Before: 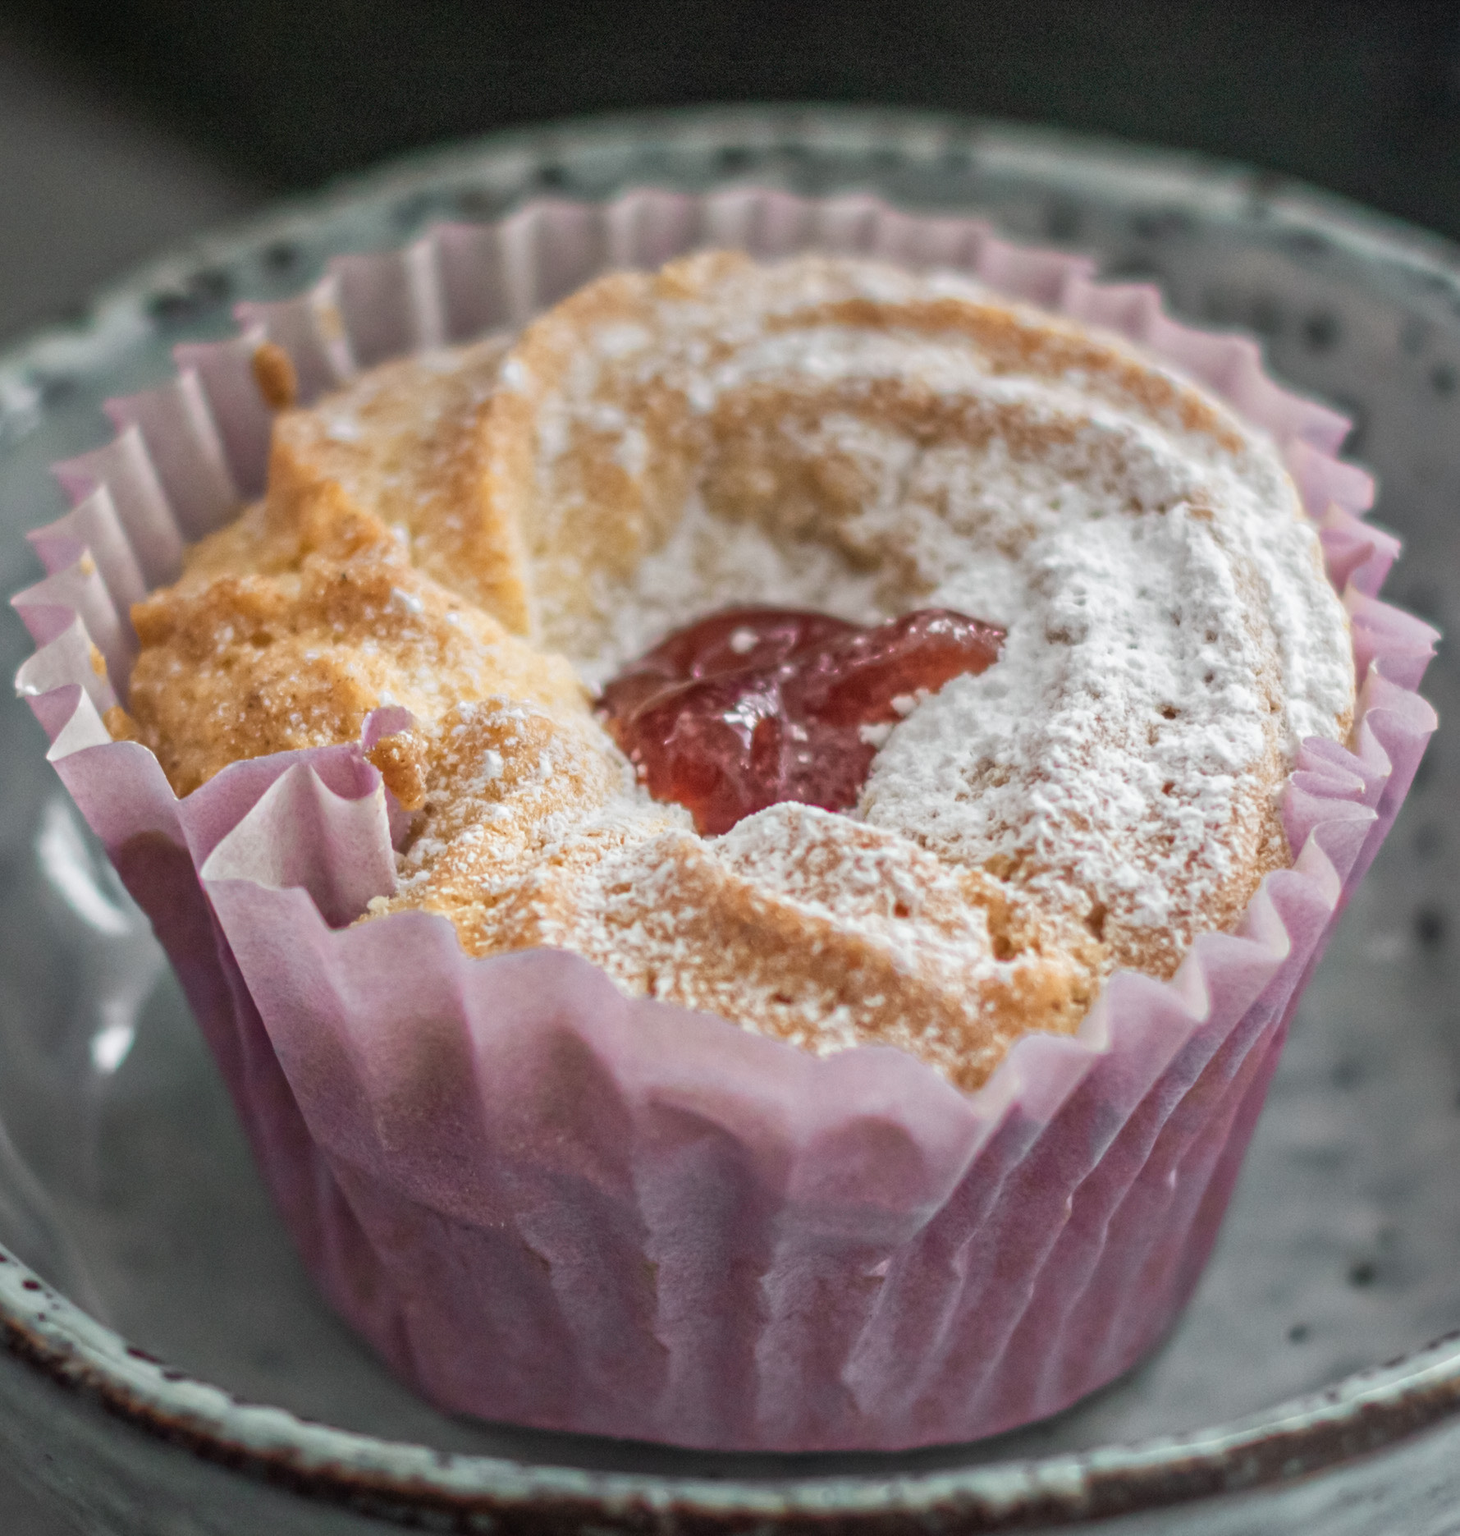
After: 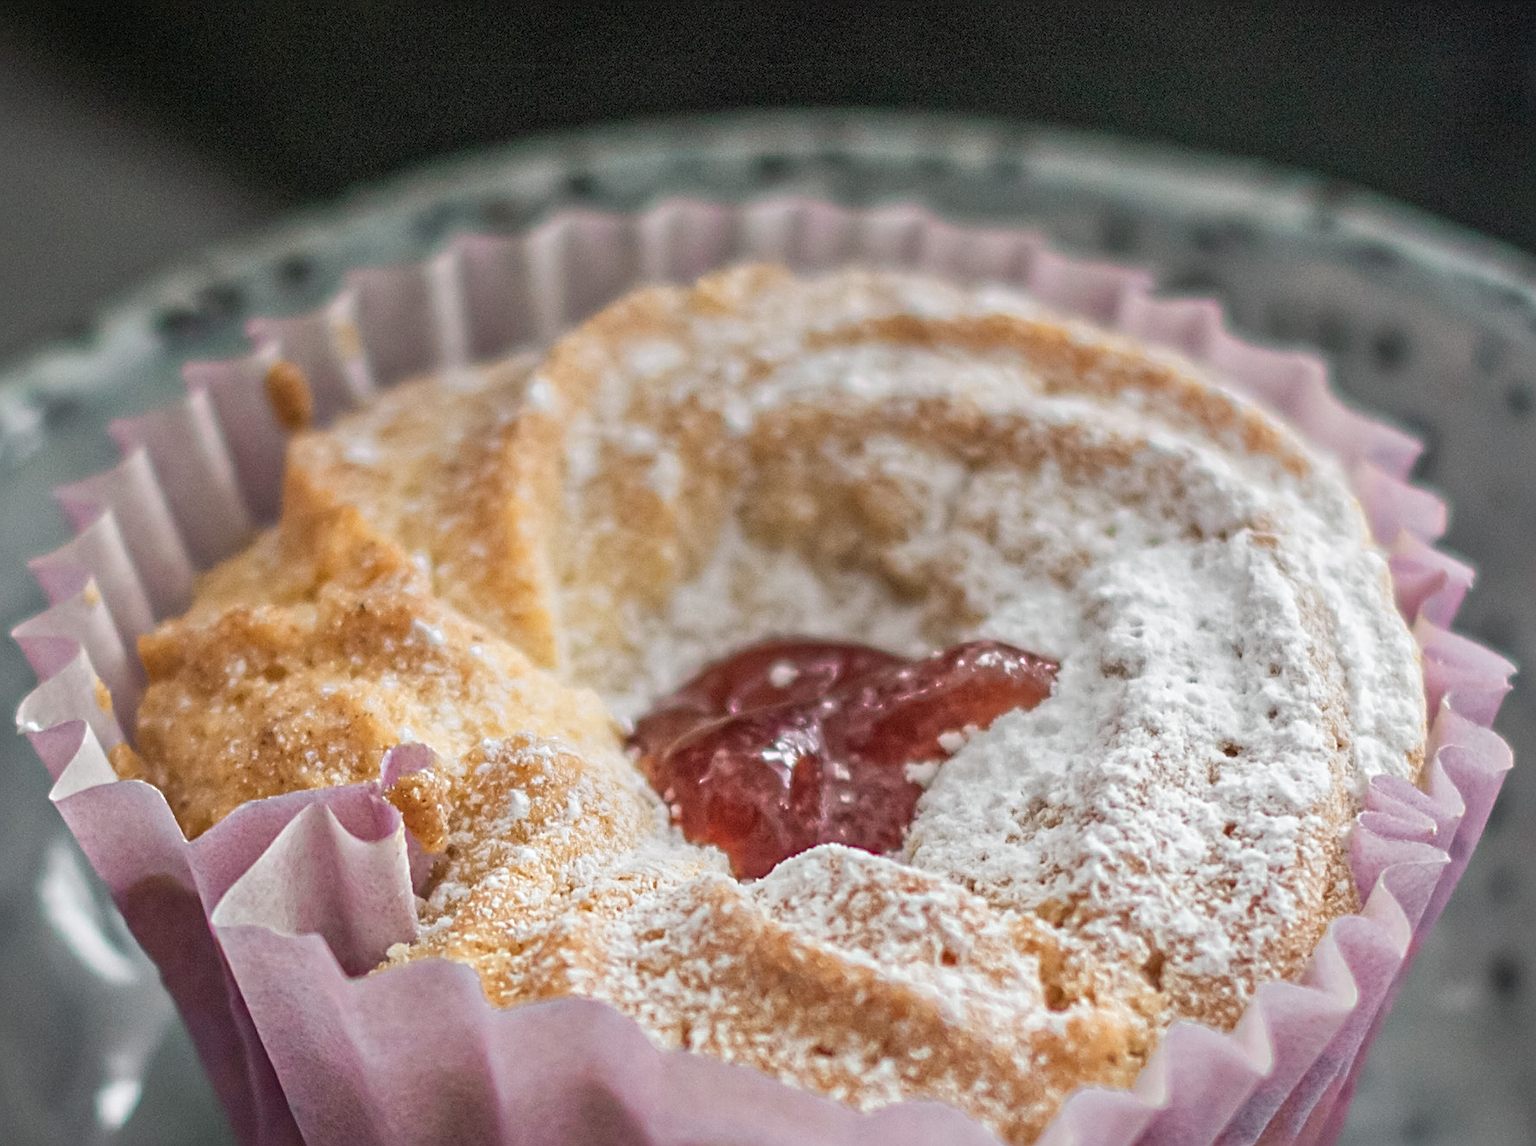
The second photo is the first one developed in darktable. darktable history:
crop: right 0%, bottom 29.058%
sharpen: radius 2.646, amount 0.658
